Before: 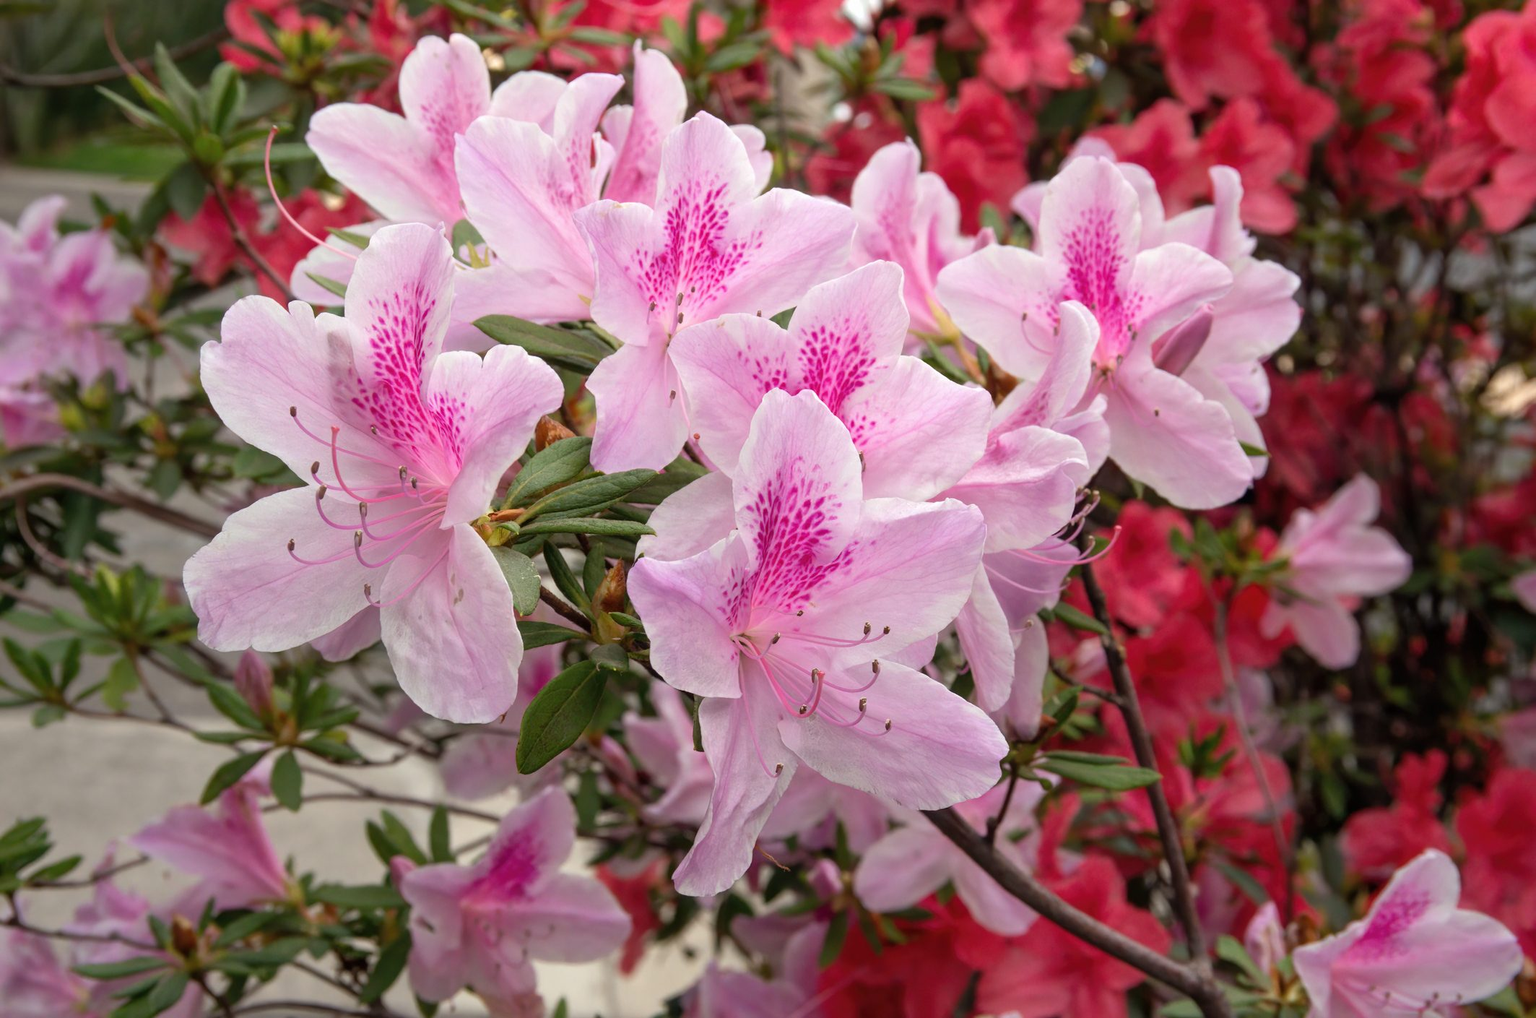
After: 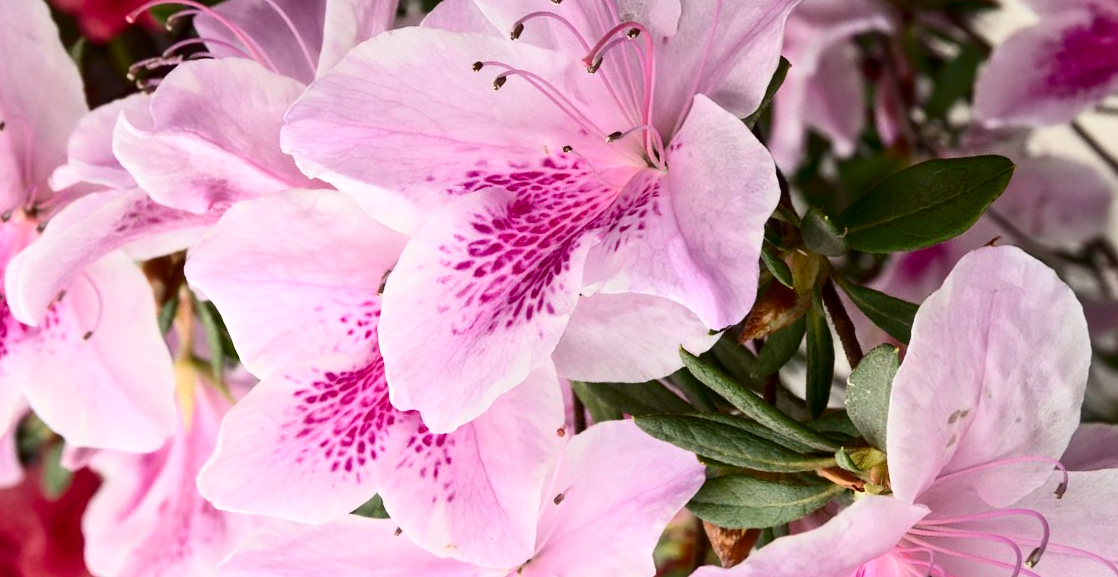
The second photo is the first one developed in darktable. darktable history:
tone curve: curves: ch0 [(0, 0) (0.08, 0.069) (0.4, 0.391) (0.6, 0.609) (0.92, 0.93) (1, 1)], color space Lab, independent channels, preserve colors none
contrast brightness saturation: contrast 0.279
crop and rotate: angle 148.39°, left 9.117%, top 15.586%, right 4.492%, bottom 17.056%
